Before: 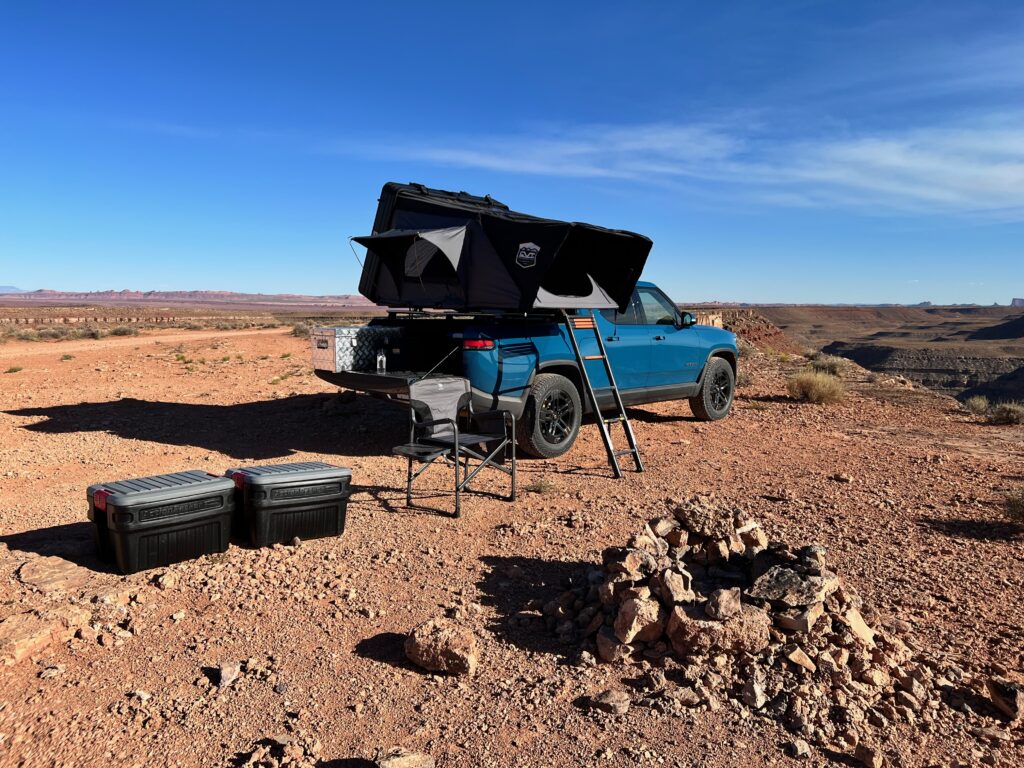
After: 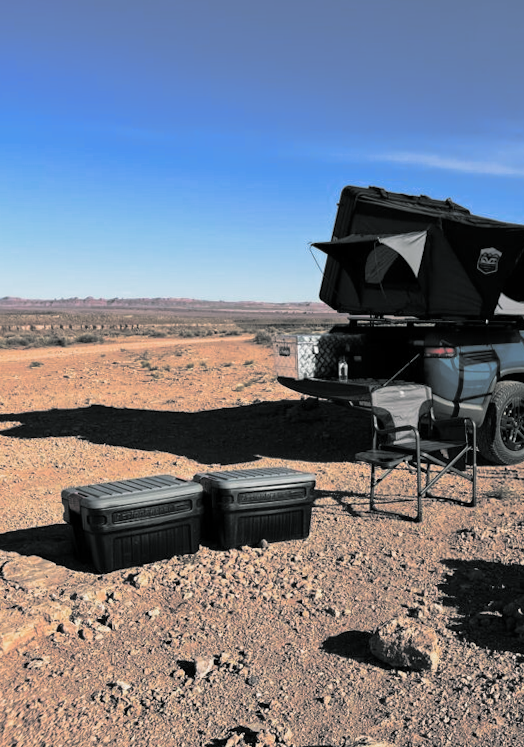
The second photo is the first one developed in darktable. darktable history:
crop: left 0.587%, right 45.588%, bottom 0.086%
rotate and perspective: rotation 0.074°, lens shift (vertical) 0.096, lens shift (horizontal) -0.041, crop left 0.043, crop right 0.952, crop top 0.024, crop bottom 0.979
split-toning: shadows › hue 190.8°, shadows › saturation 0.05, highlights › hue 54°, highlights › saturation 0.05, compress 0%
